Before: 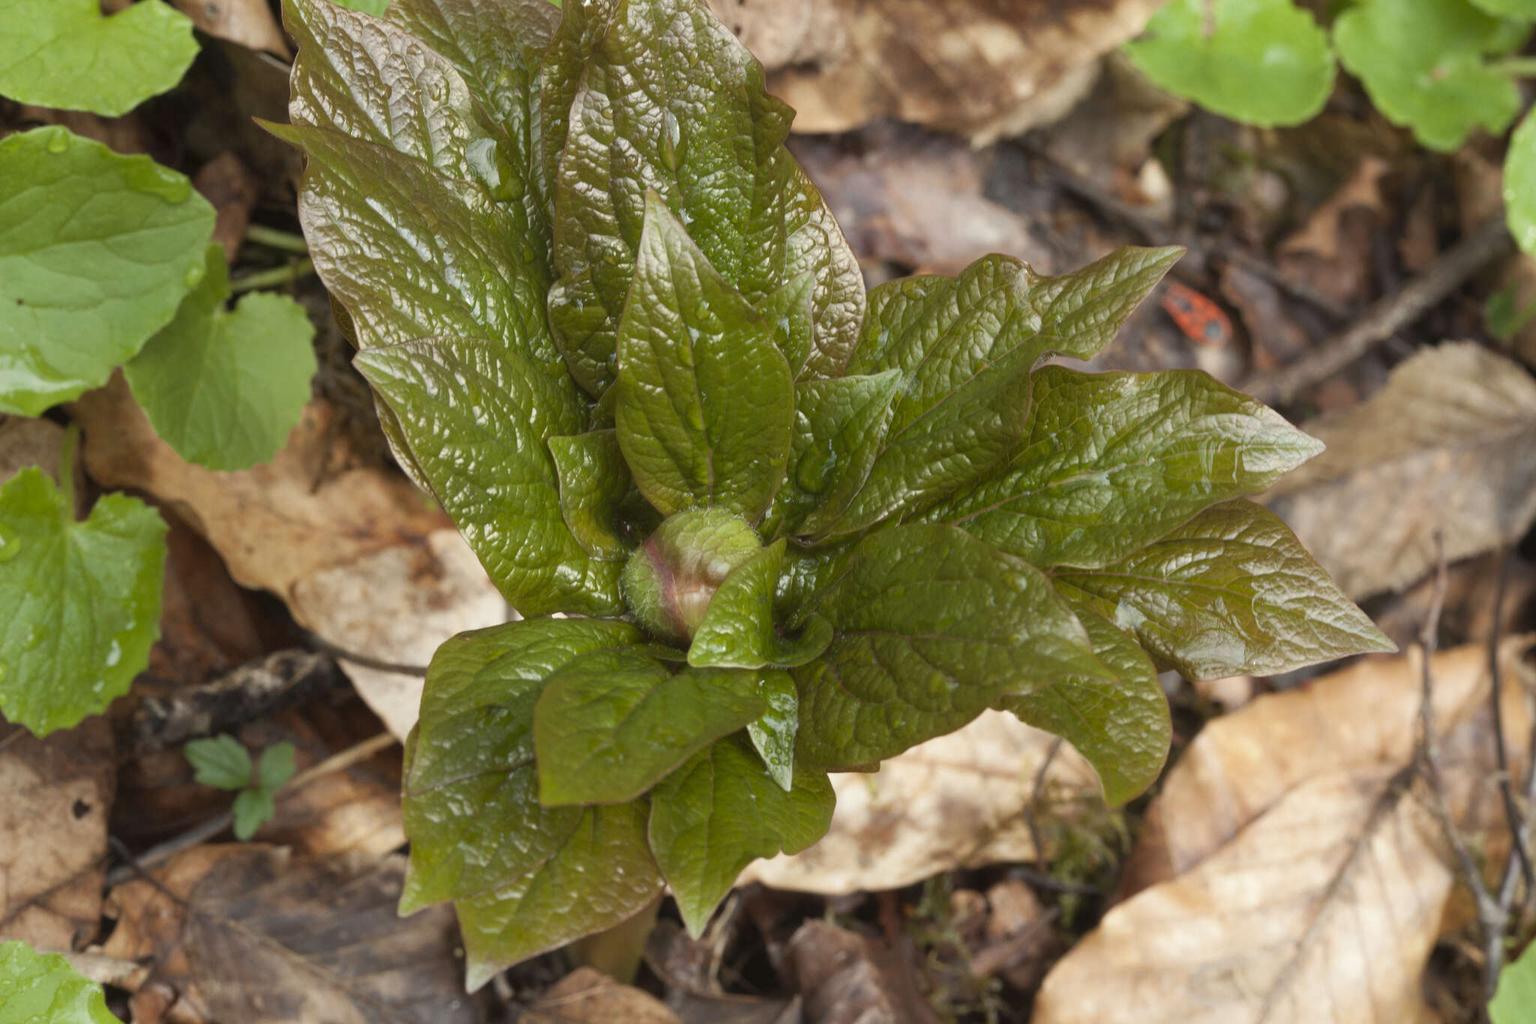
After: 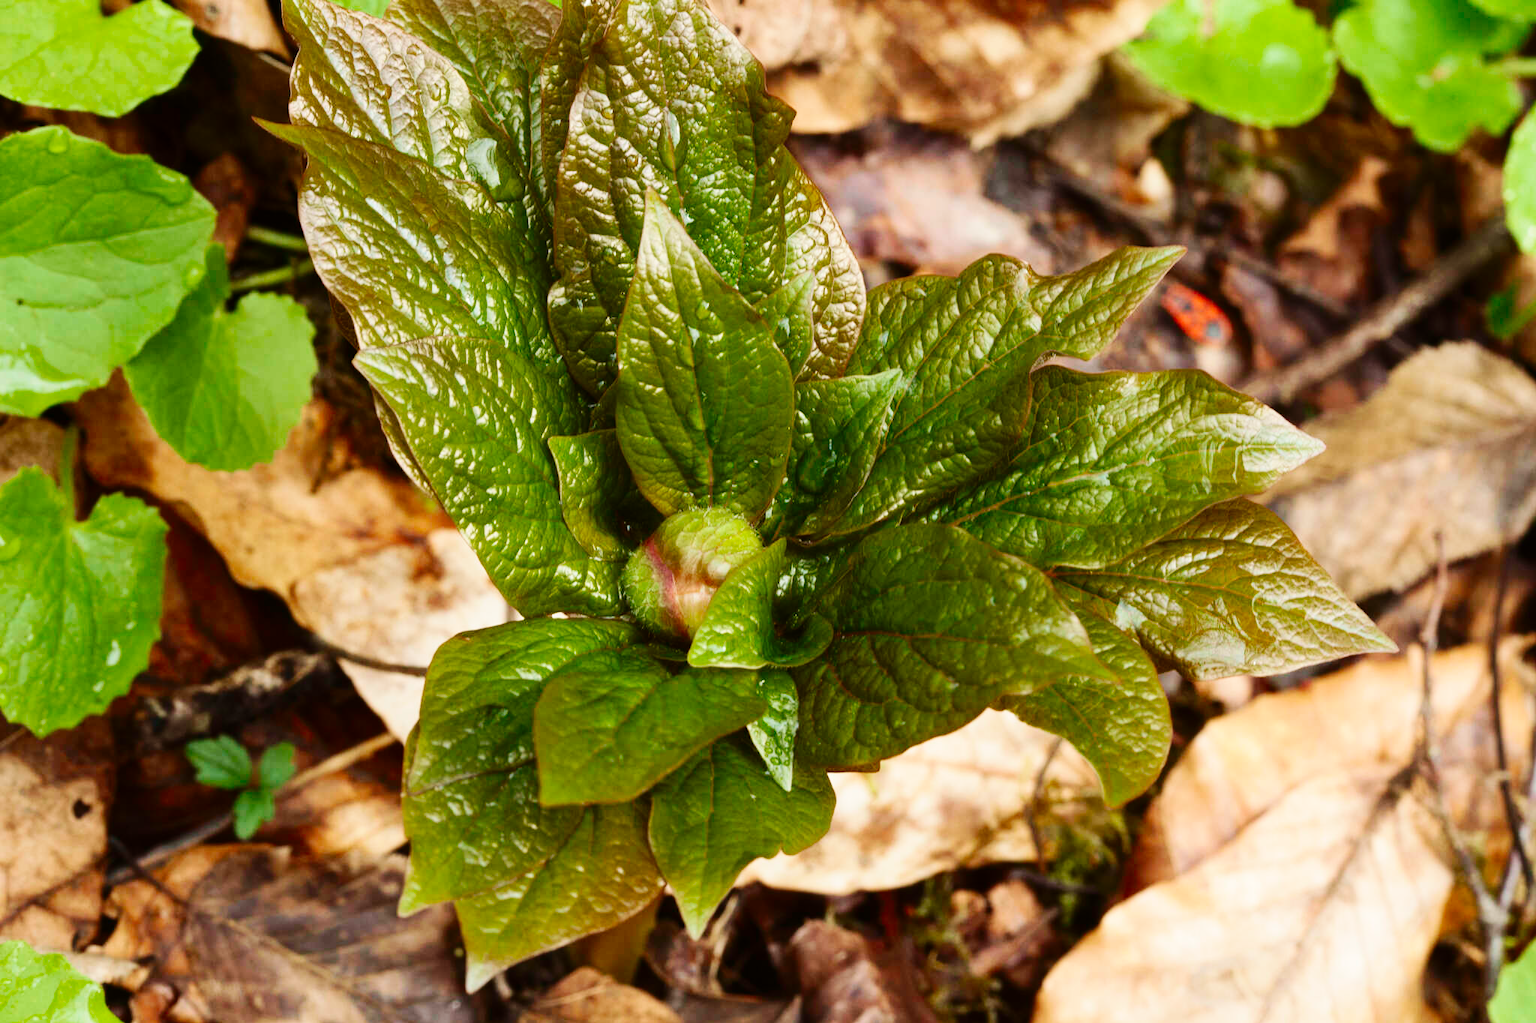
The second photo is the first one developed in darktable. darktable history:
contrast brightness saturation: contrast 0.131, brightness -0.059, saturation 0.161
base curve: curves: ch0 [(0, 0) (0.036, 0.025) (0.121, 0.166) (0.206, 0.329) (0.605, 0.79) (1, 1)], preserve colors none
velvia: on, module defaults
